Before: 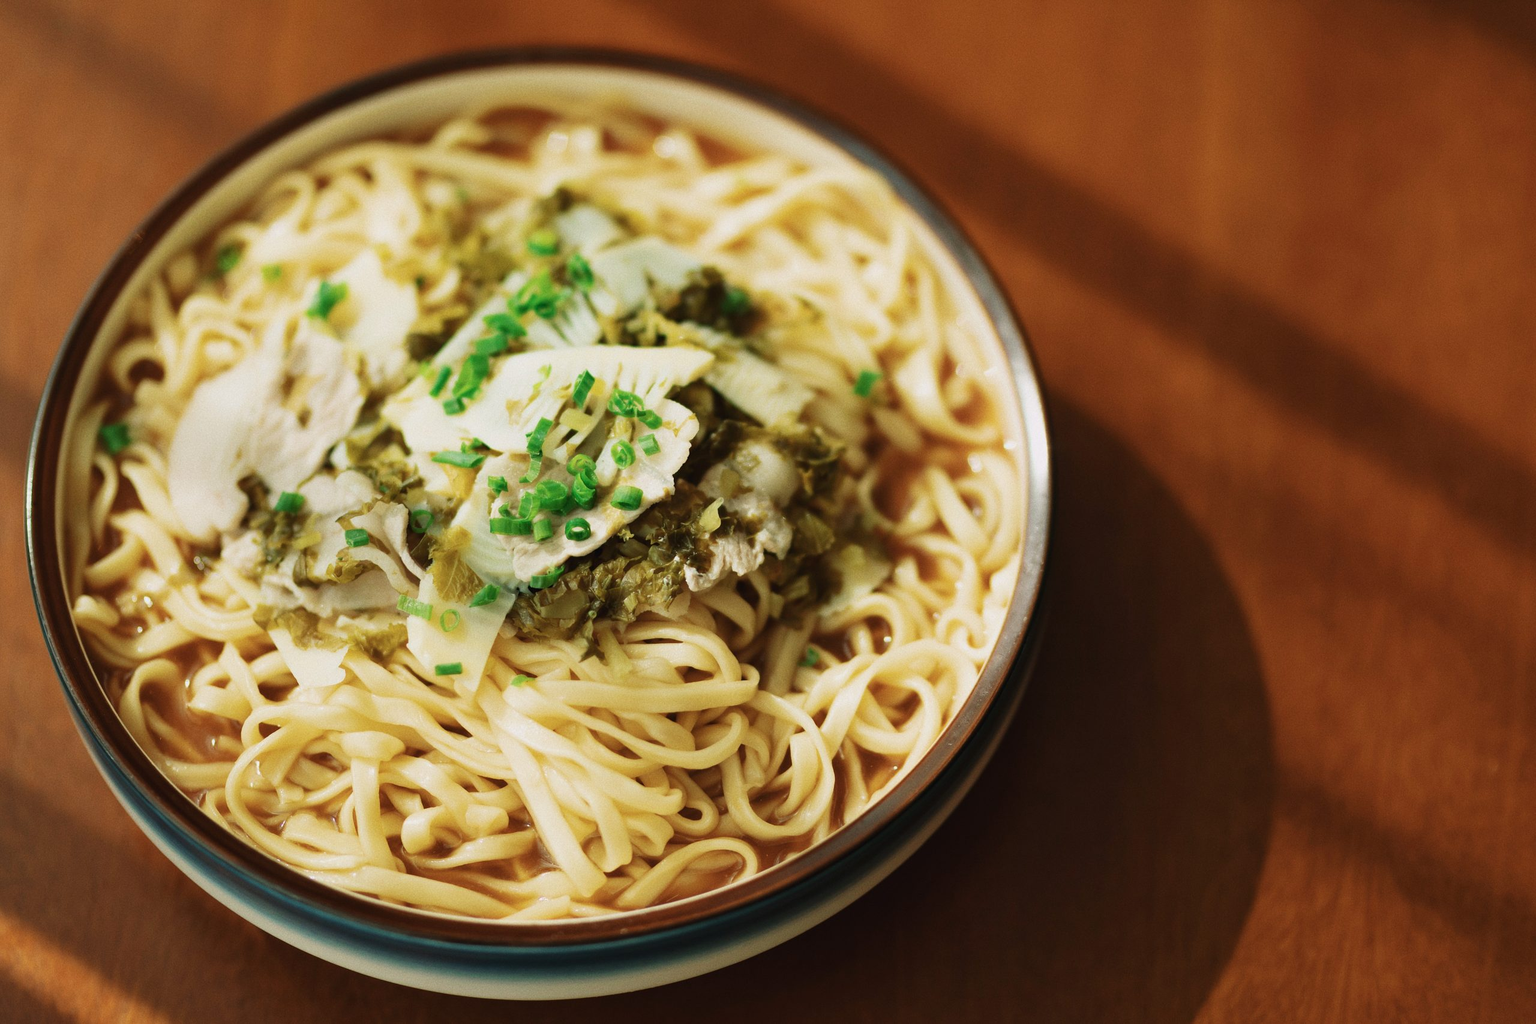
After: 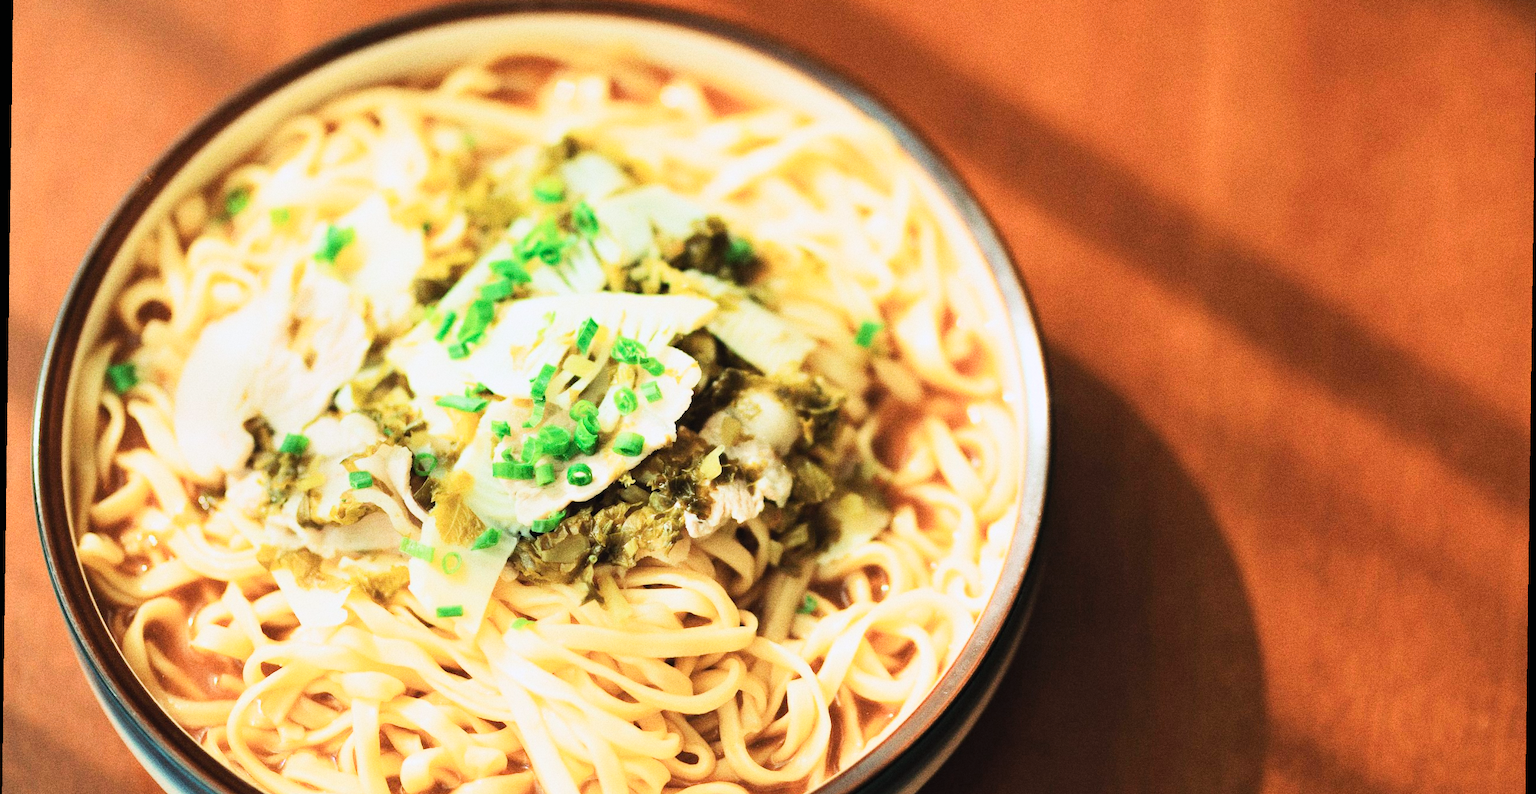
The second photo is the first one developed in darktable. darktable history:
crop: top 5.667%, bottom 17.637%
color correction: highlights a* -0.137, highlights b* -5.91, shadows a* -0.137, shadows b* -0.137
filmic rgb: black relative exposure -7.65 EV, white relative exposure 4.56 EV, hardness 3.61, contrast 1.05
tone equalizer: on, module defaults
grain: coarseness 9.61 ISO, strength 35.62%
contrast brightness saturation: contrast 0.2, brightness 0.16, saturation 0.22
rotate and perspective: rotation 0.8°, automatic cropping off
exposure: black level correction 0, exposure 1.1 EV, compensate exposure bias true, compensate highlight preservation false
